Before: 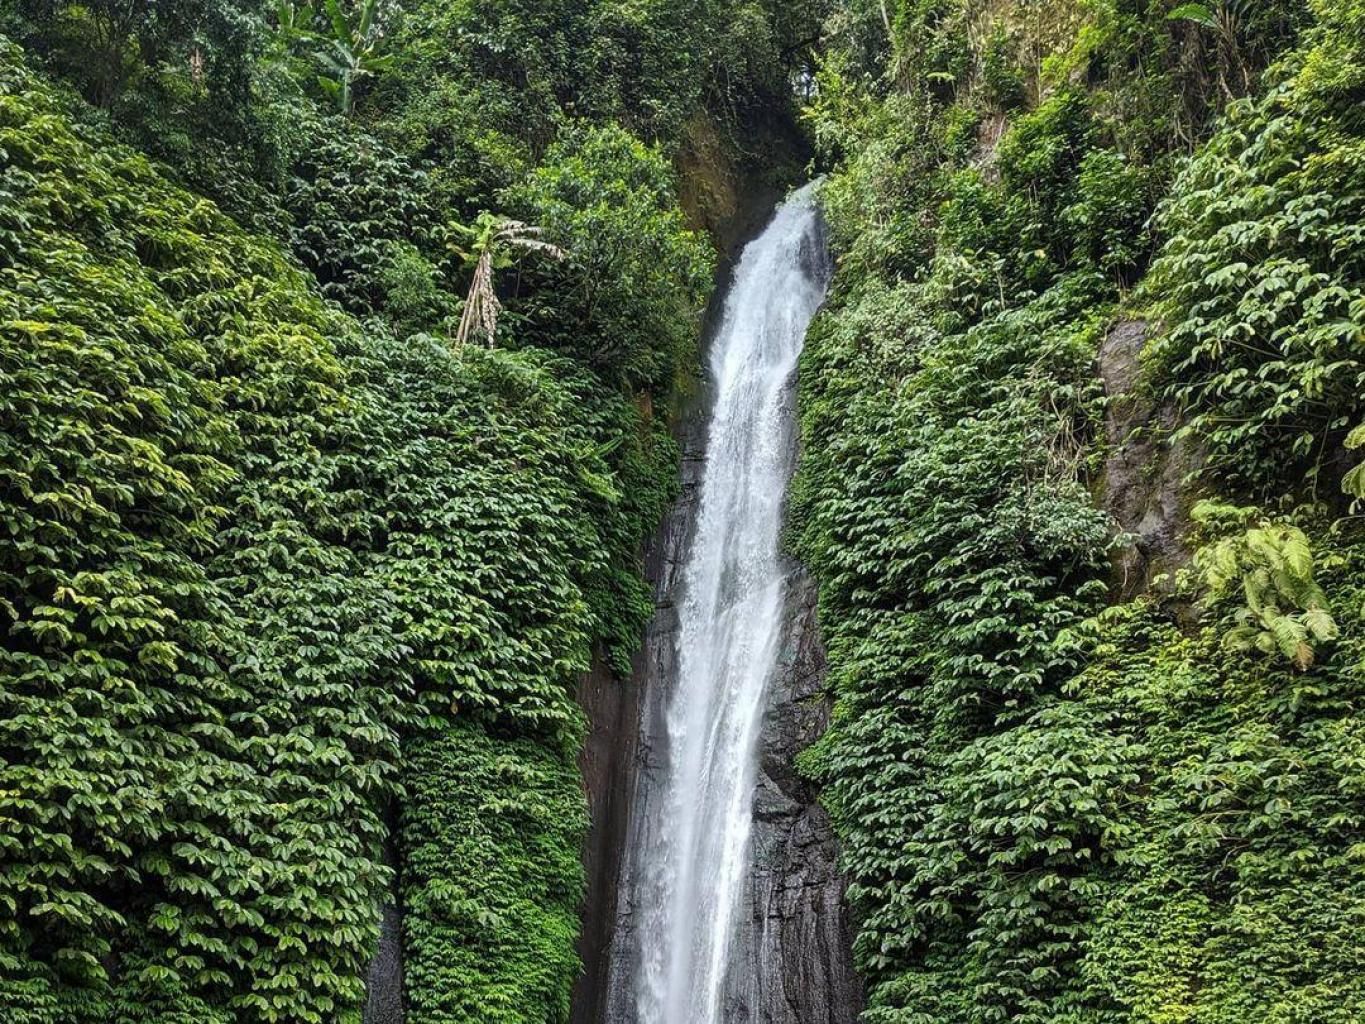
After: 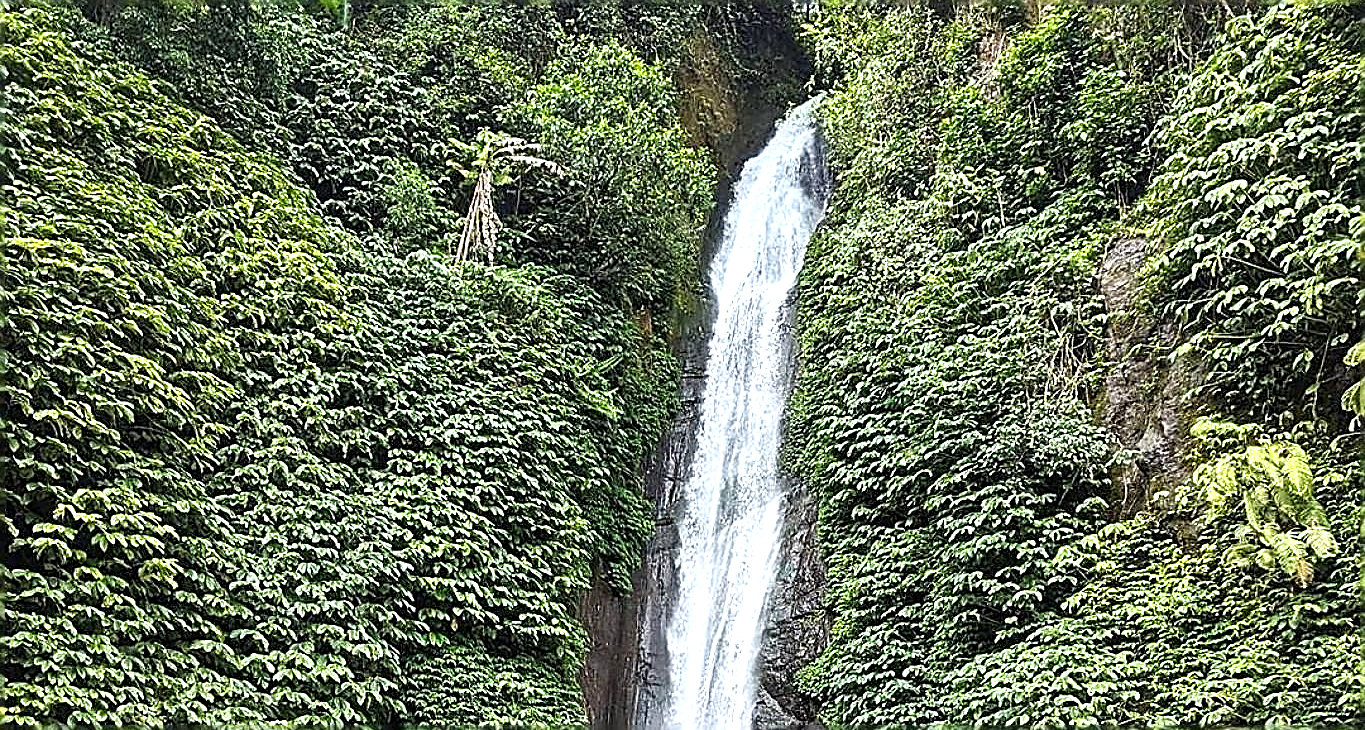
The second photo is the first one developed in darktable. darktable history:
exposure: black level correction 0, exposure 0.693 EV, compensate exposure bias true, compensate highlight preservation false
crop and rotate: top 8.172%, bottom 20.485%
sharpen: amount 1.991
